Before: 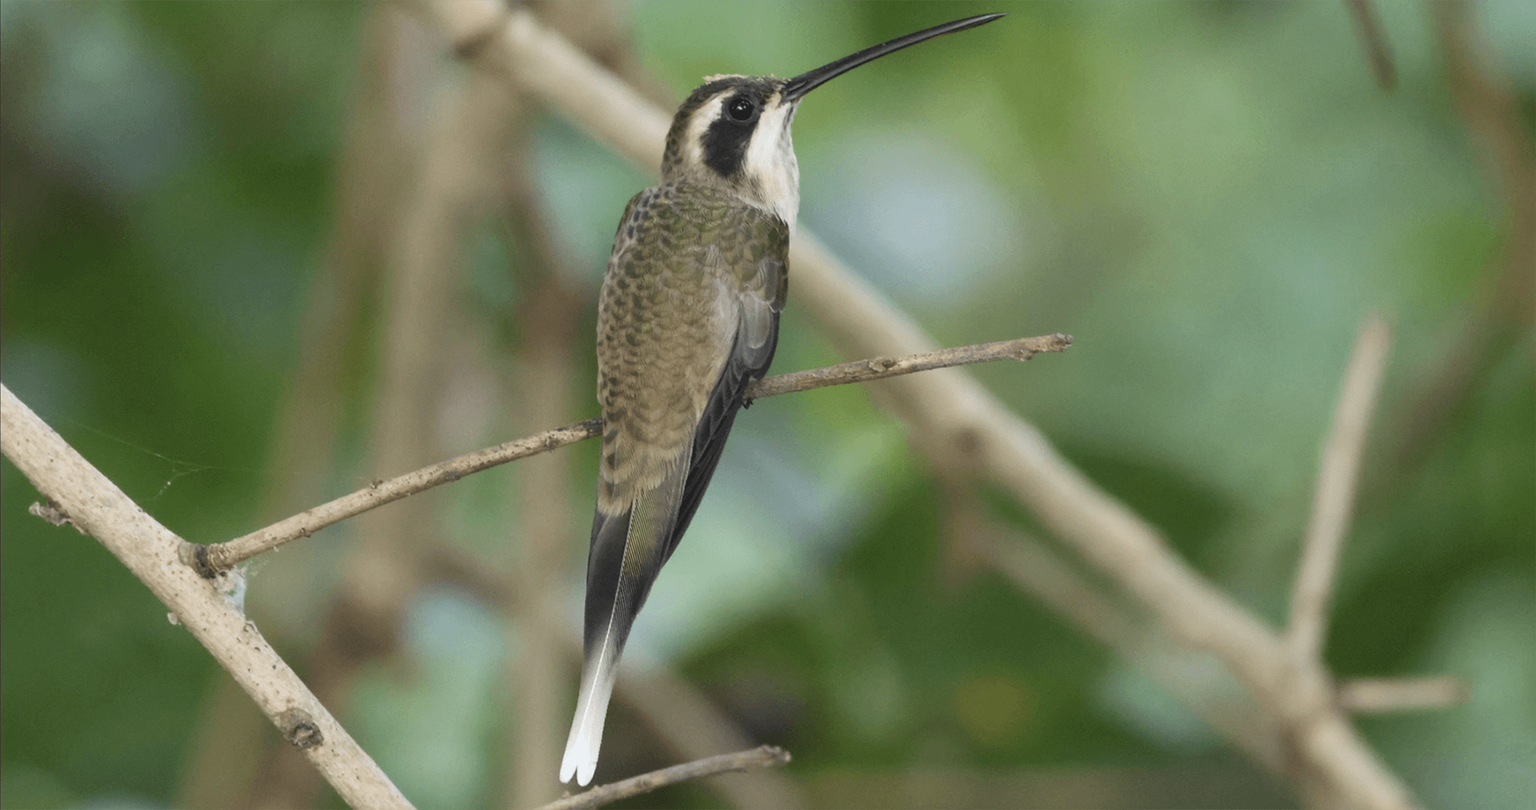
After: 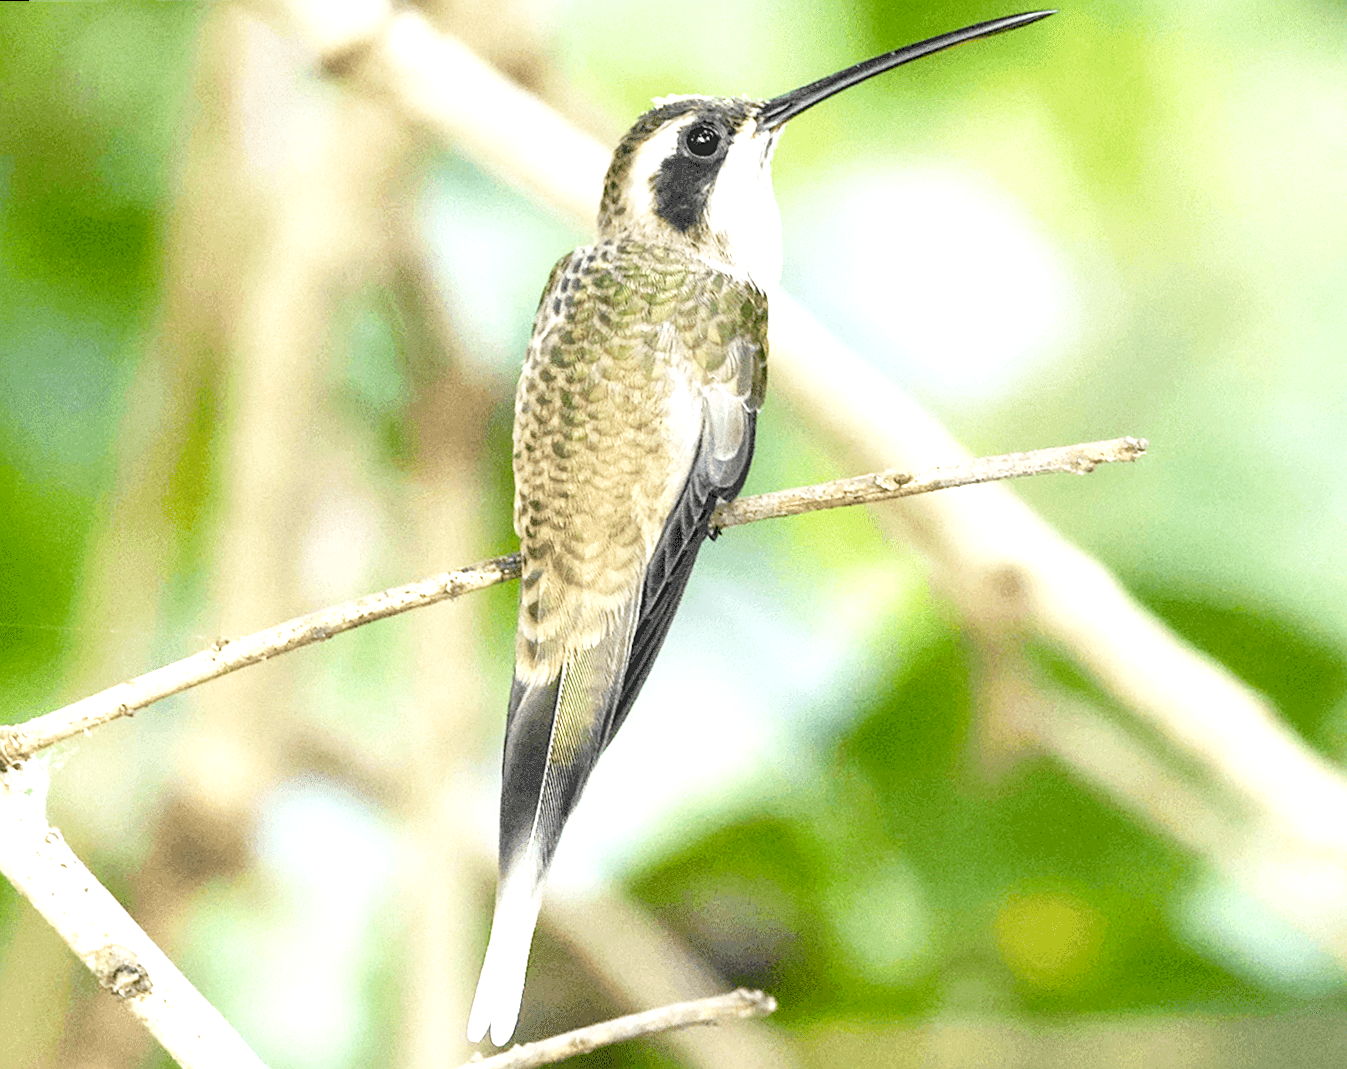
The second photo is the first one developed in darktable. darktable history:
base curve: curves: ch0 [(0, 0) (0.028, 0.03) (0.121, 0.232) (0.46, 0.748) (0.859, 0.968) (1, 1)], preserve colors none
rotate and perspective: rotation -0.45°, automatic cropping original format, crop left 0.008, crop right 0.992, crop top 0.012, crop bottom 0.988
color balance rgb: perceptual saturation grading › global saturation 20%, global vibrance 20%
sharpen: on, module defaults
exposure: black level correction 0, exposure 1.2 EV, compensate exposure bias true, compensate highlight preservation false
crop and rotate: left 13.342%, right 19.991%
tone equalizer: on, module defaults
local contrast: detail 150%
